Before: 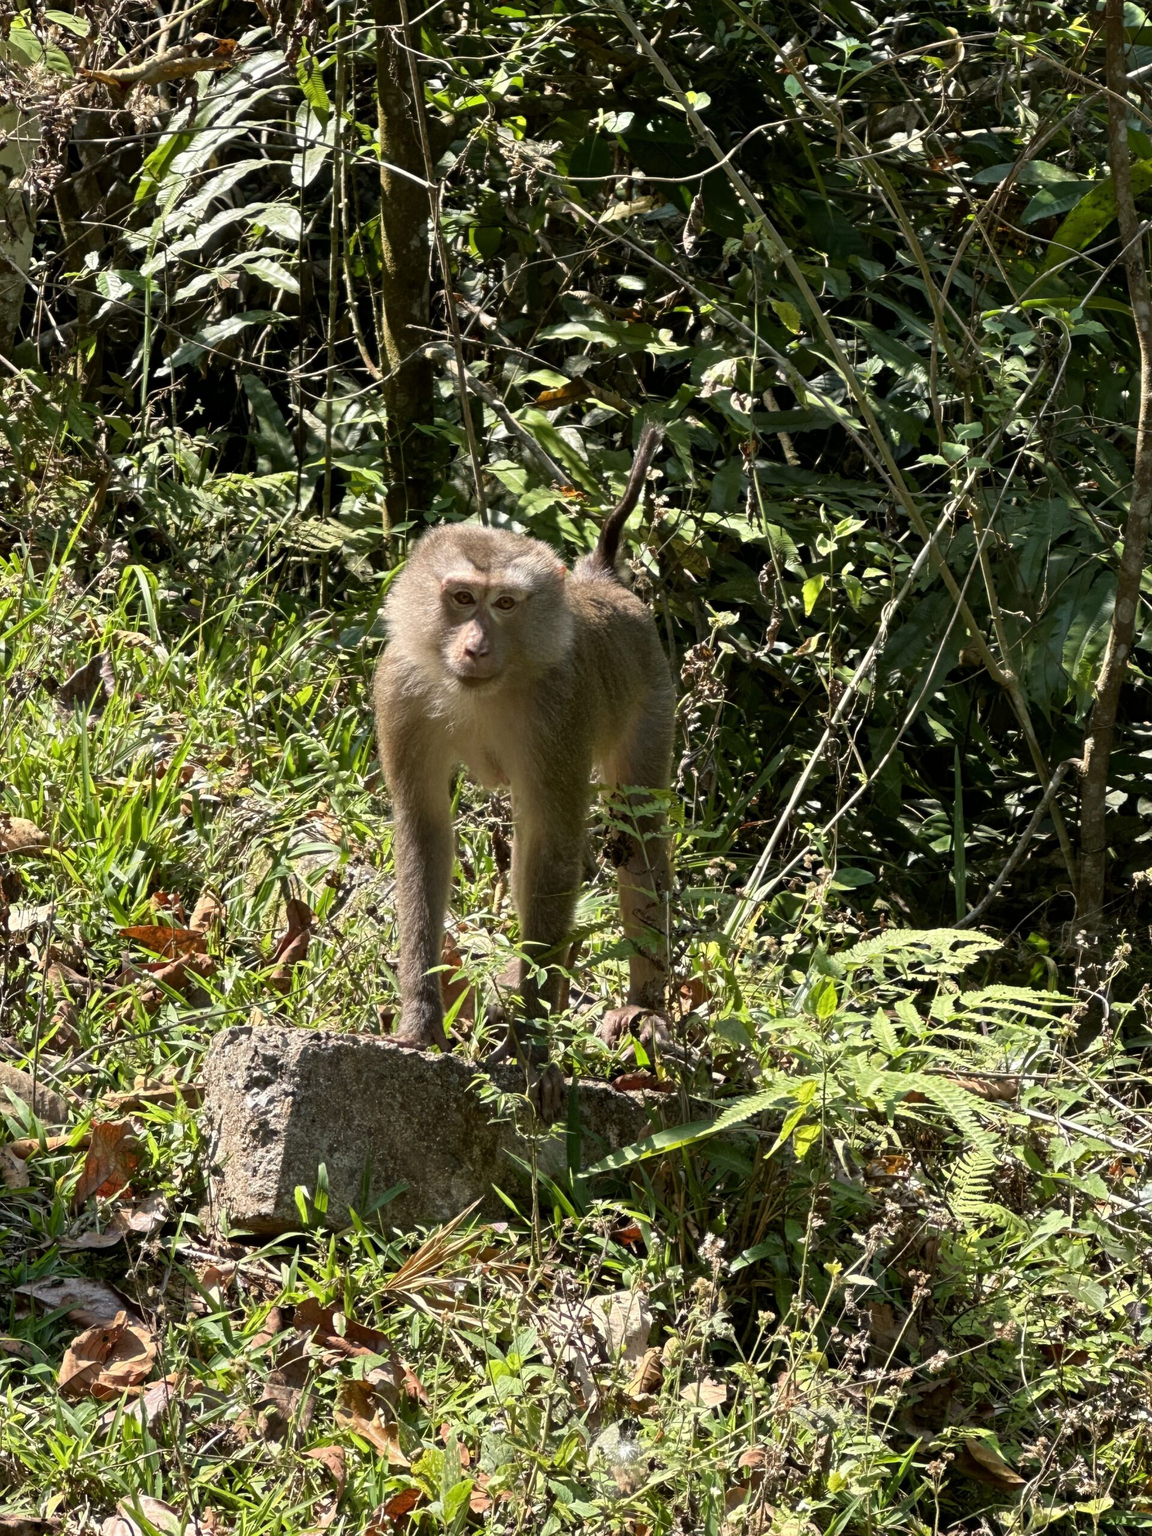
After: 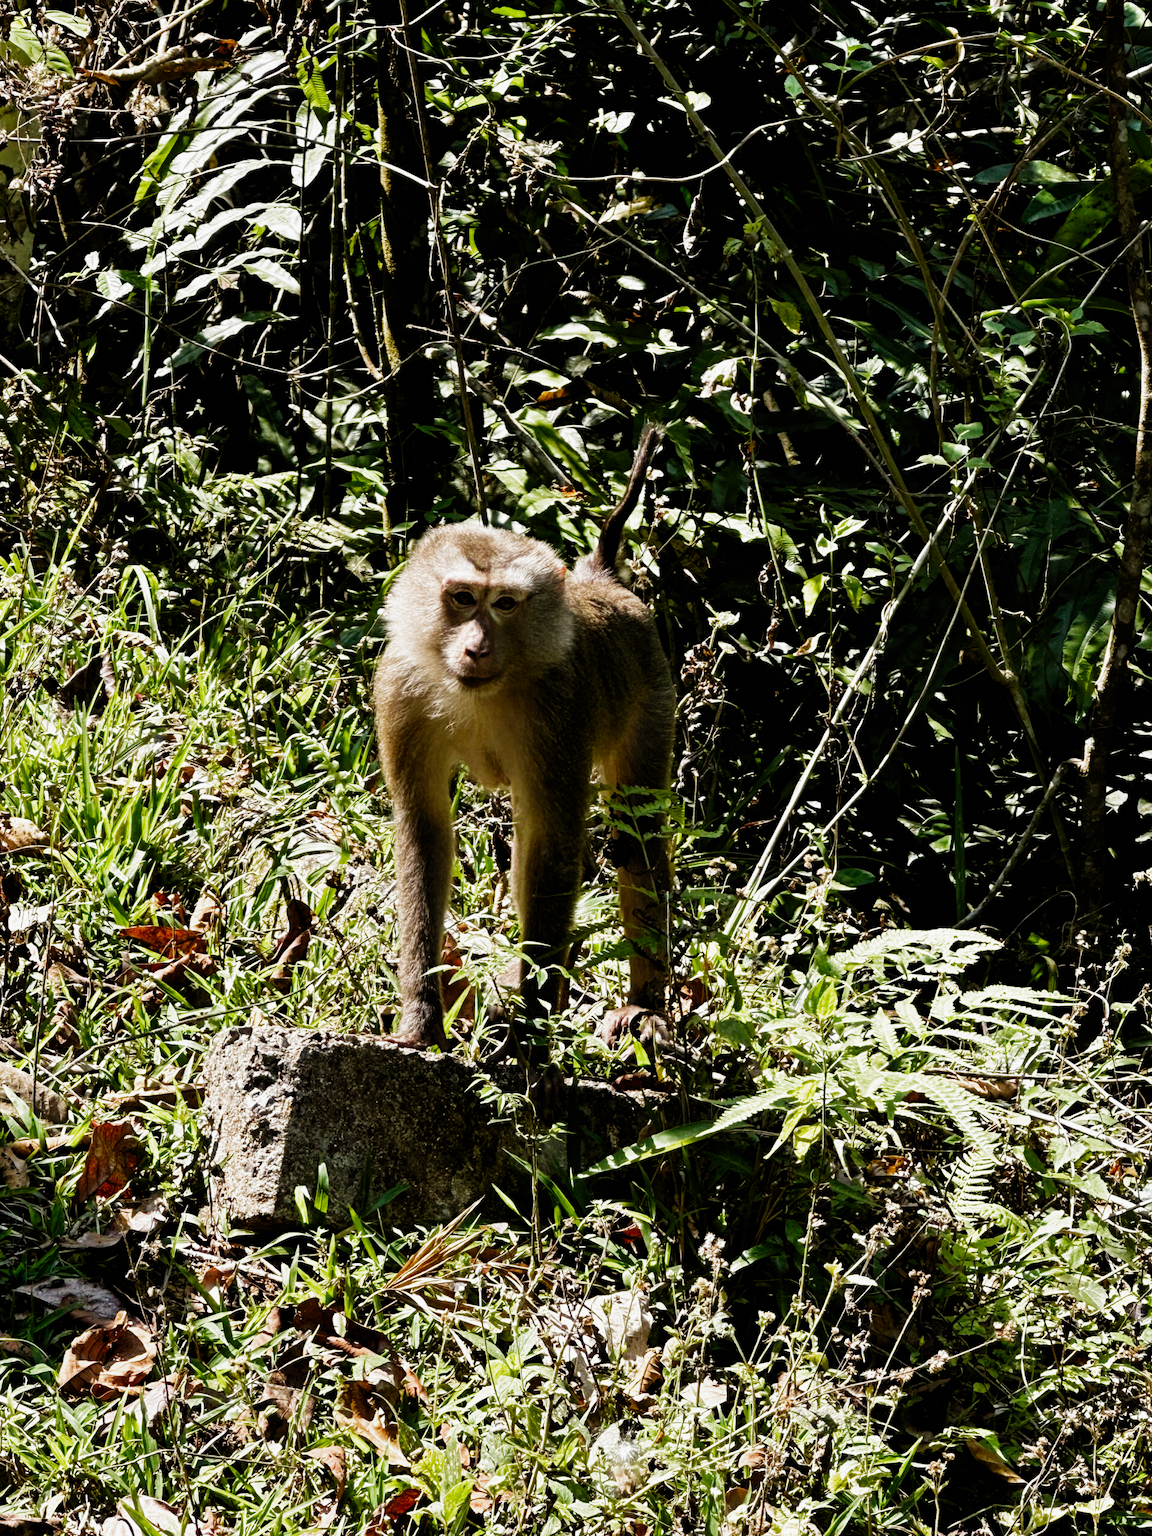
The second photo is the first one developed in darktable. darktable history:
filmic rgb: black relative exposure -5.31 EV, white relative exposure 2.88 EV, dynamic range scaling -37.44%, hardness 4, contrast 1.594, highlights saturation mix -1.26%, add noise in highlights 0, preserve chrominance no, color science v3 (2019), use custom middle-gray values true, contrast in highlights soft
